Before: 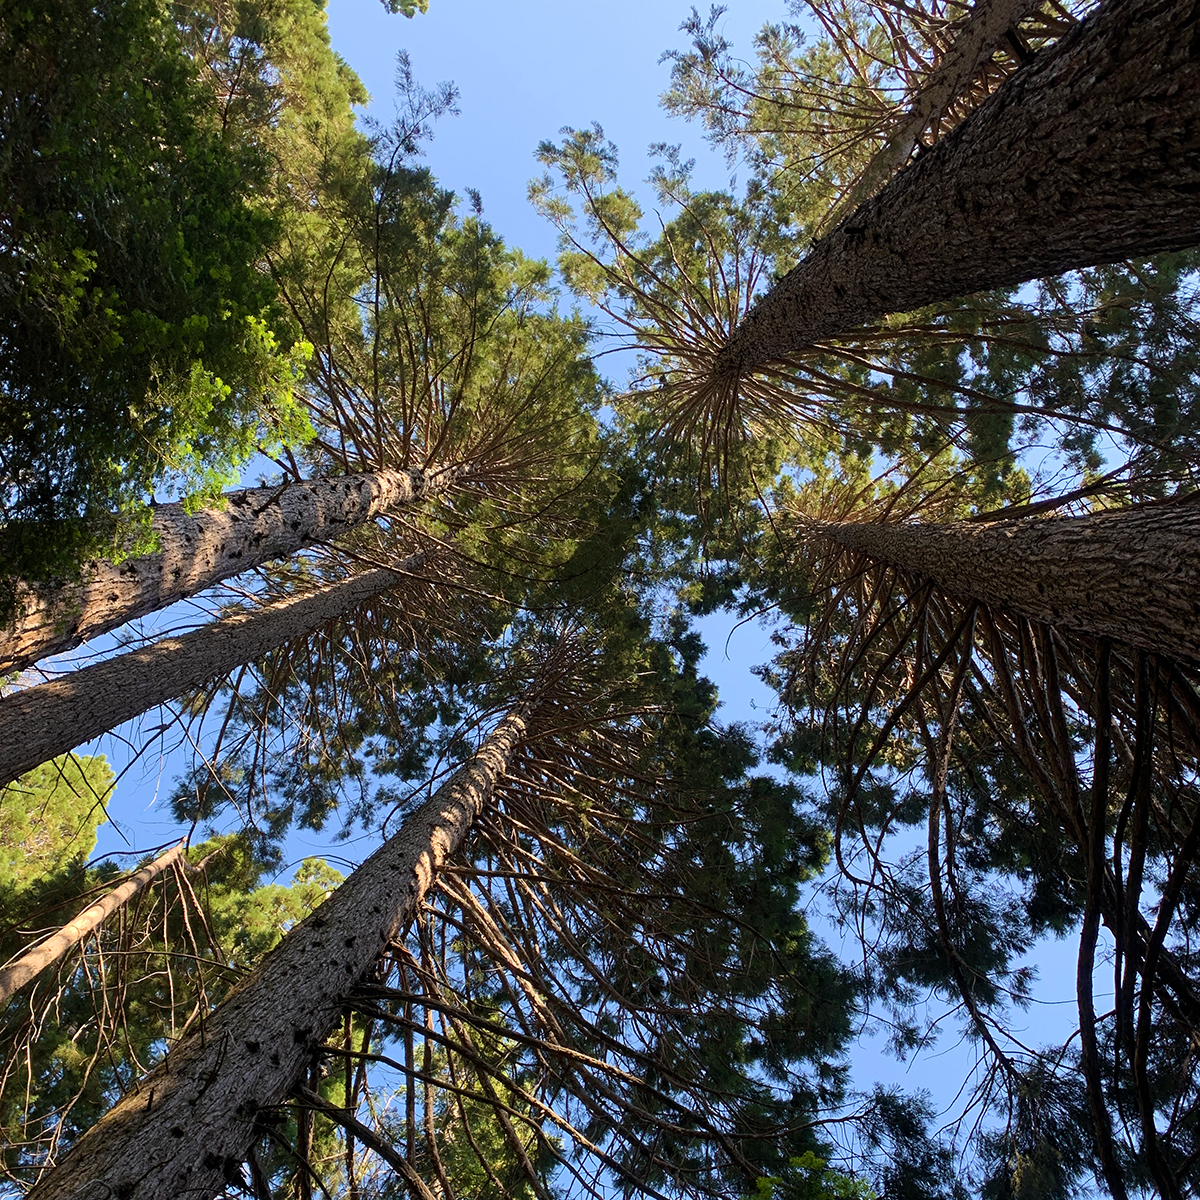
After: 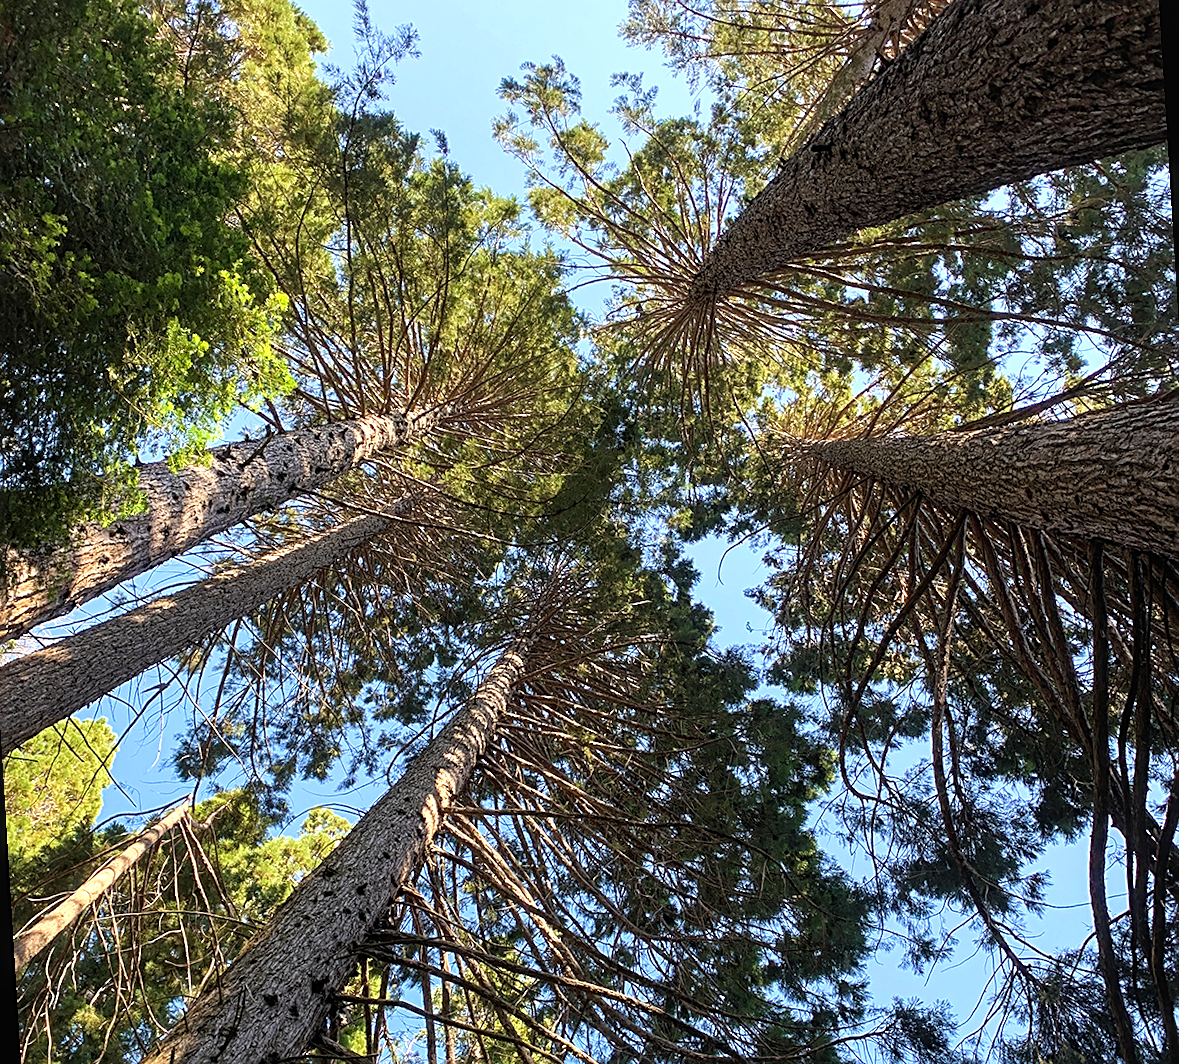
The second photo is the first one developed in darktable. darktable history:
exposure: black level correction 0, exposure 0.7 EV, compensate exposure bias true, compensate highlight preservation false
sharpen: on, module defaults
local contrast: on, module defaults
rotate and perspective: rotation -3.52°, crop left 0.036, crop right 0.964, crop top 0.081, crop bottom 0.919
